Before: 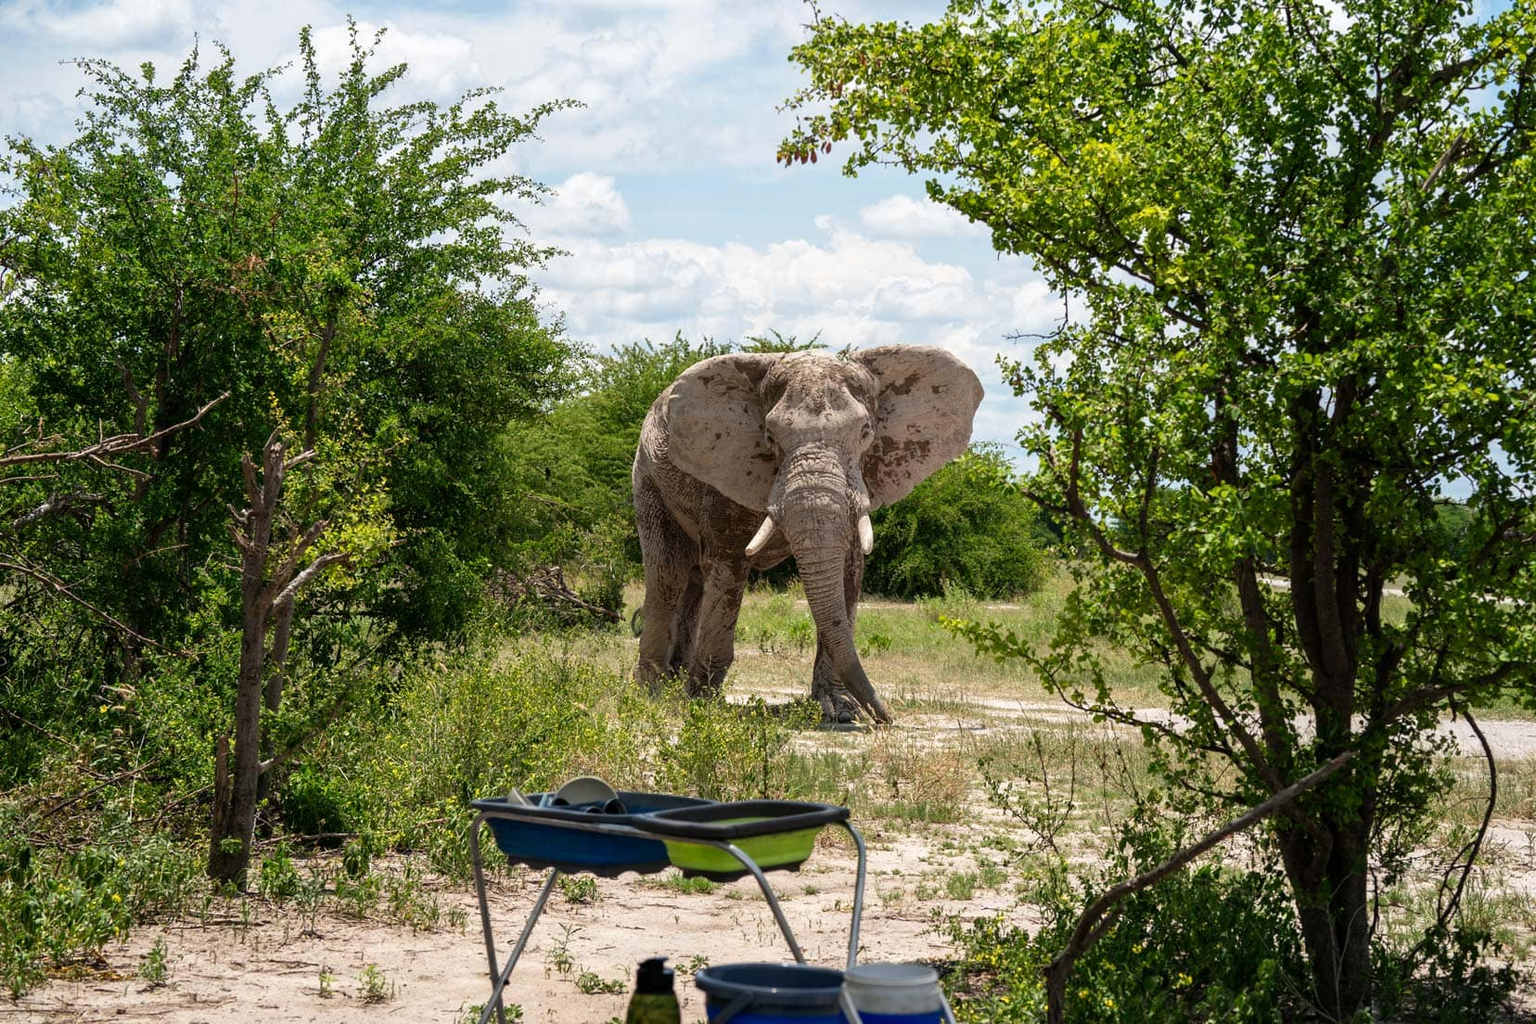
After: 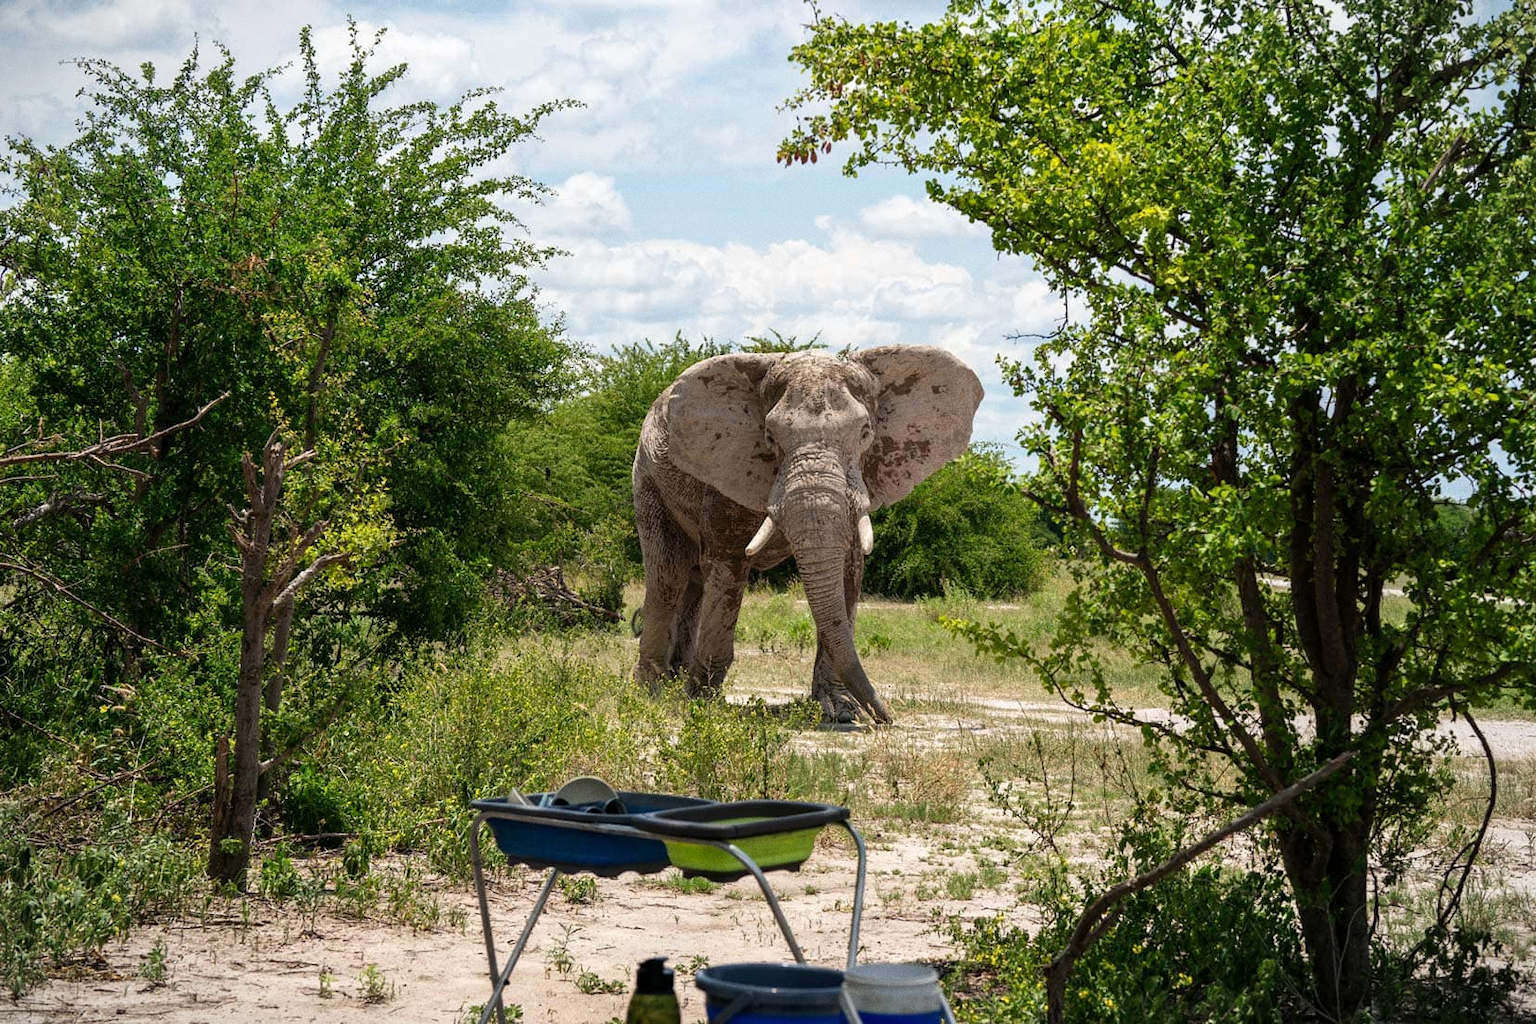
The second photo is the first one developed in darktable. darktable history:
grain: coarseness 0.09 ISO
vignetting: fall-off start 100%, brightness -0.282, width/height ratio 1.31
levels: mode automatic, black 0.023%, white 99.97%, levels [0.062, 0.494, 0.925]
